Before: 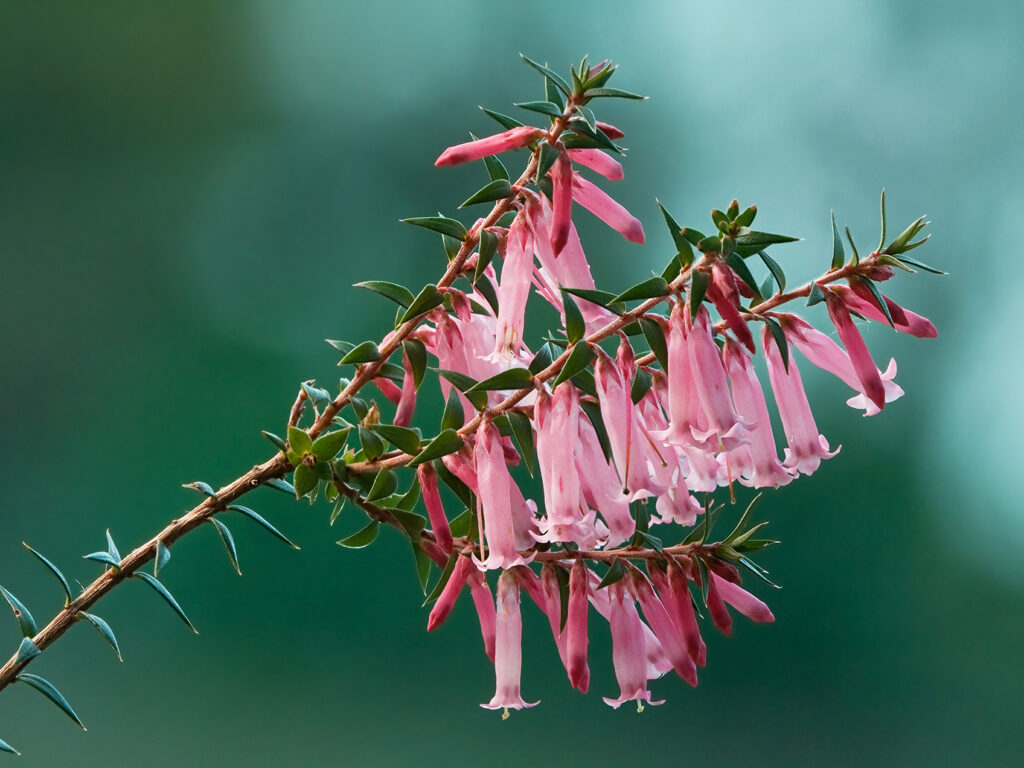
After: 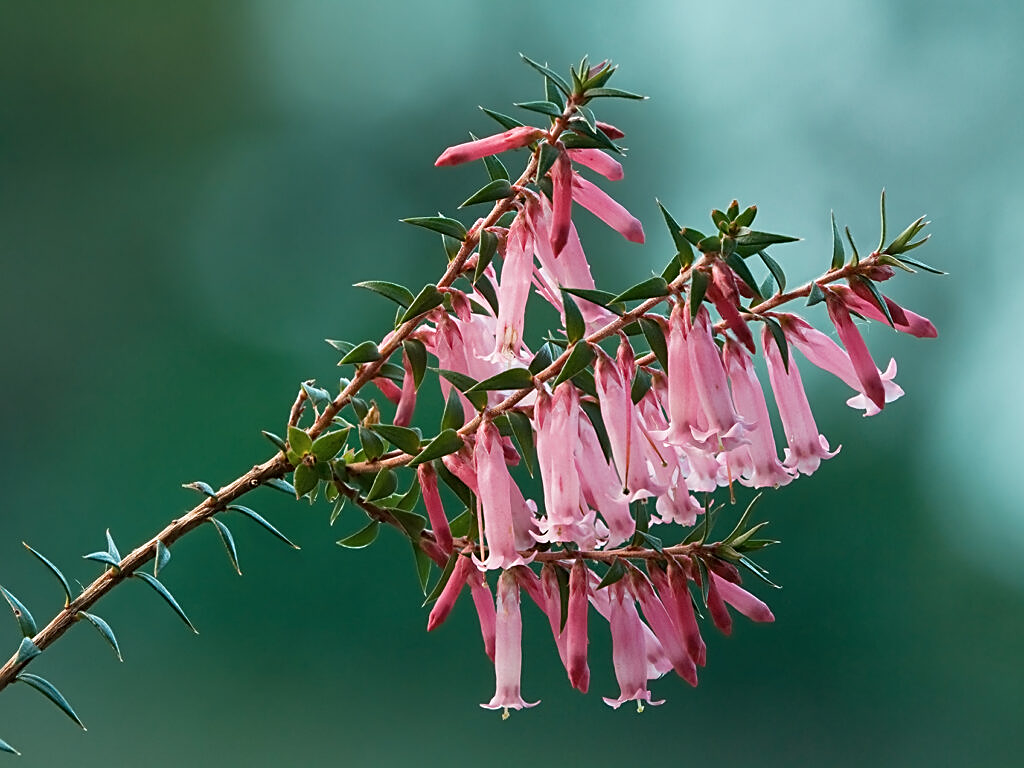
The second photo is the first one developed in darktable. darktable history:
contrast brightness saturation: saturation -0.046
sharpen: on, module defaults
